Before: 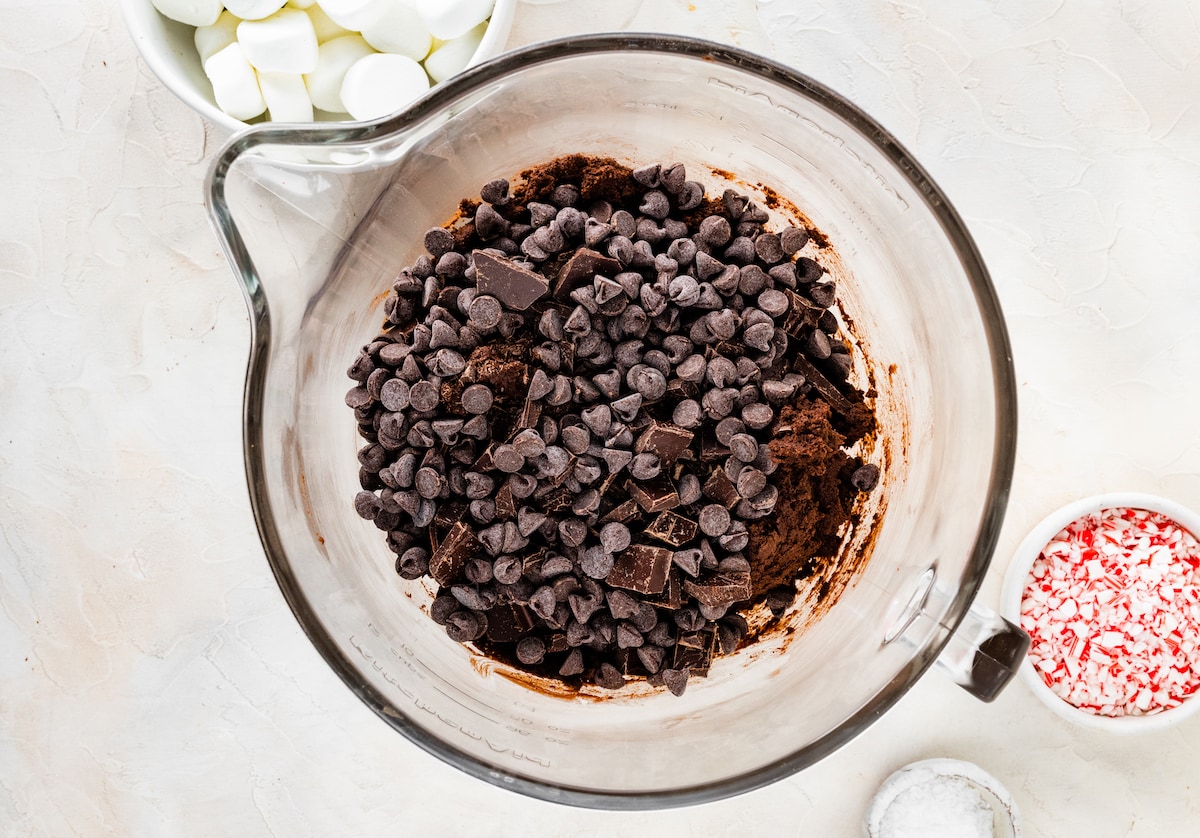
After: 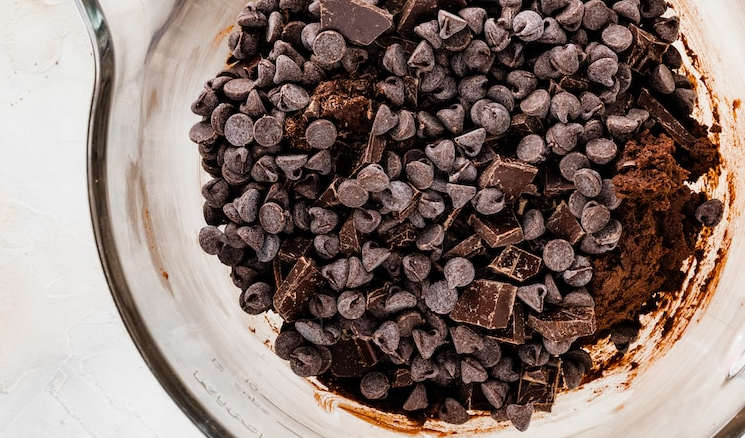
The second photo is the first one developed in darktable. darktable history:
crop: left 13.062%, top 31.656%, right 24.809%, bottom 16.074%
